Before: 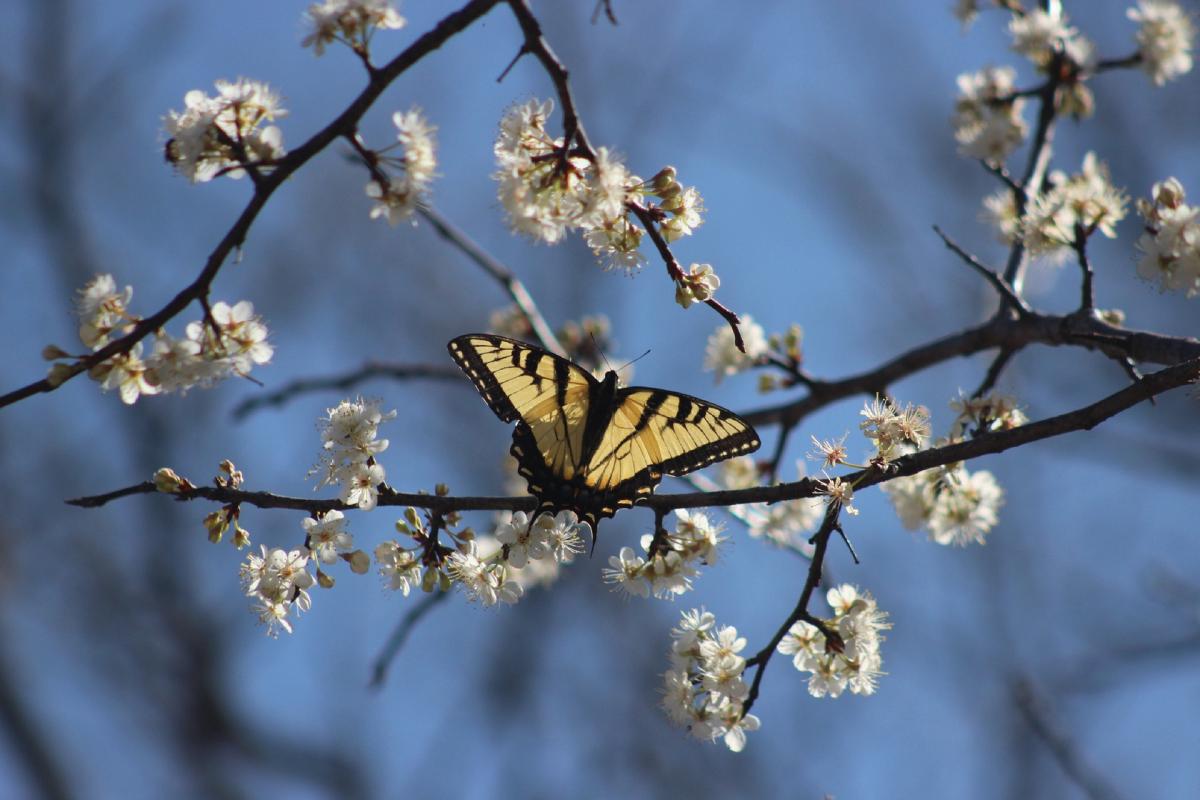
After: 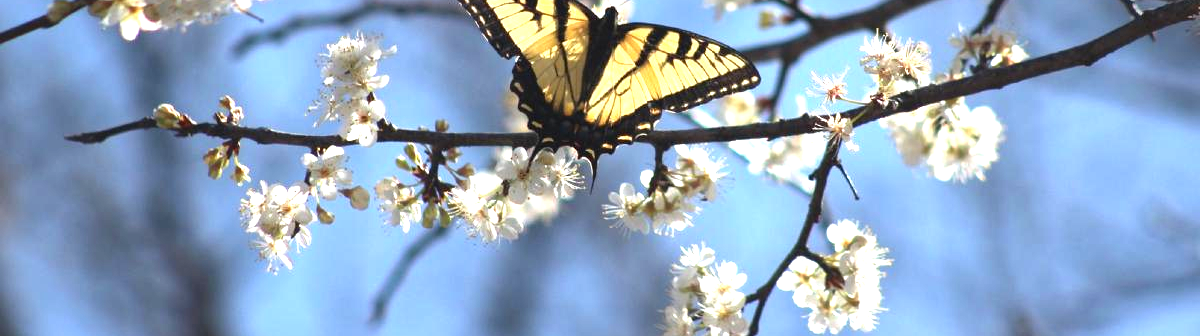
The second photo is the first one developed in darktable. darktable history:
local contrast: mode bilateral grid, contrast 20, coarseness 50, detail 120%, midtone range 0.2
exposure: black level correction 0, exposure 1.379 EV, compensate exposure bias true, compensate highlight preservation false
crop: top 45.551%, bottom 12.262%
